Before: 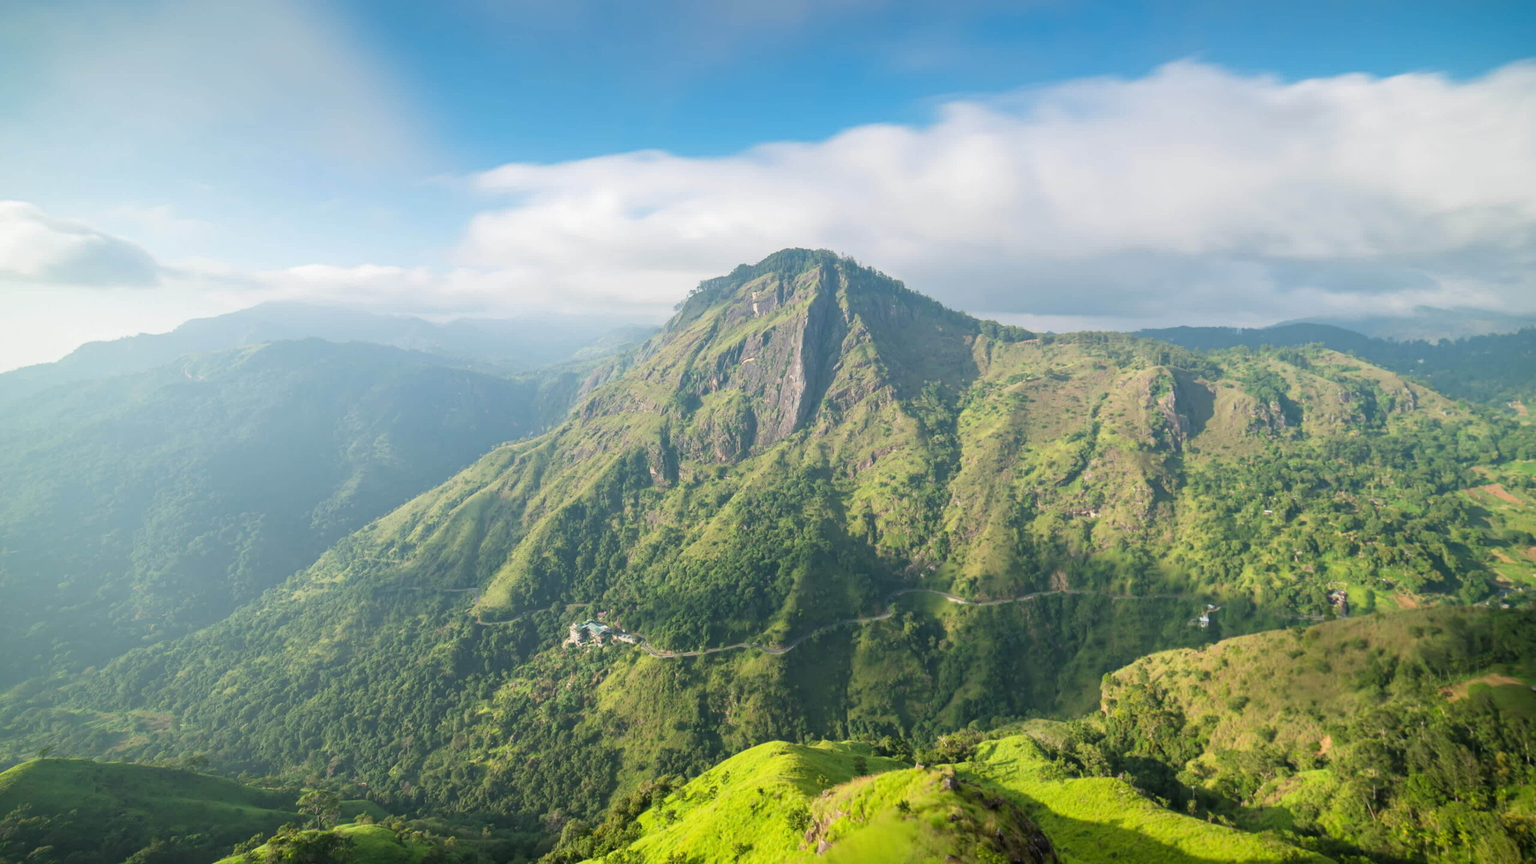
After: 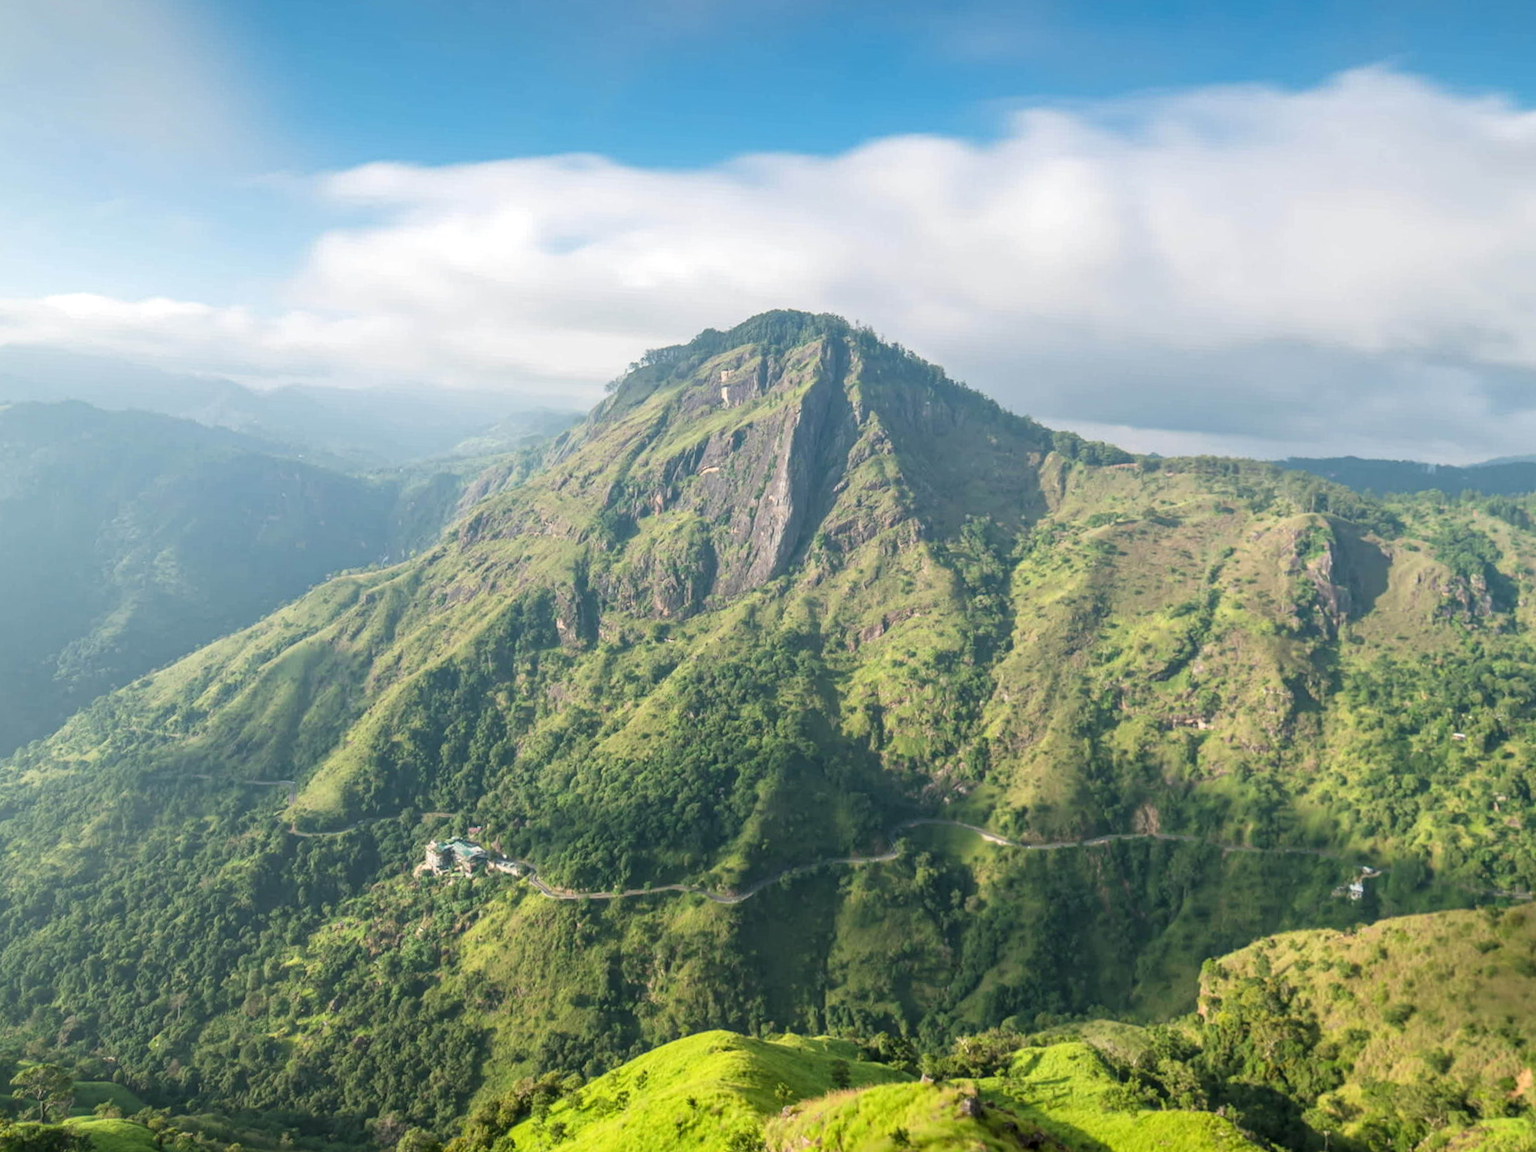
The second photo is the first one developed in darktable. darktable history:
crop and rotate: angle -3.27°, left 14.277%, top 0.028%, right 10.766%, bottom 0.028%
local contrast: on, module defaults
